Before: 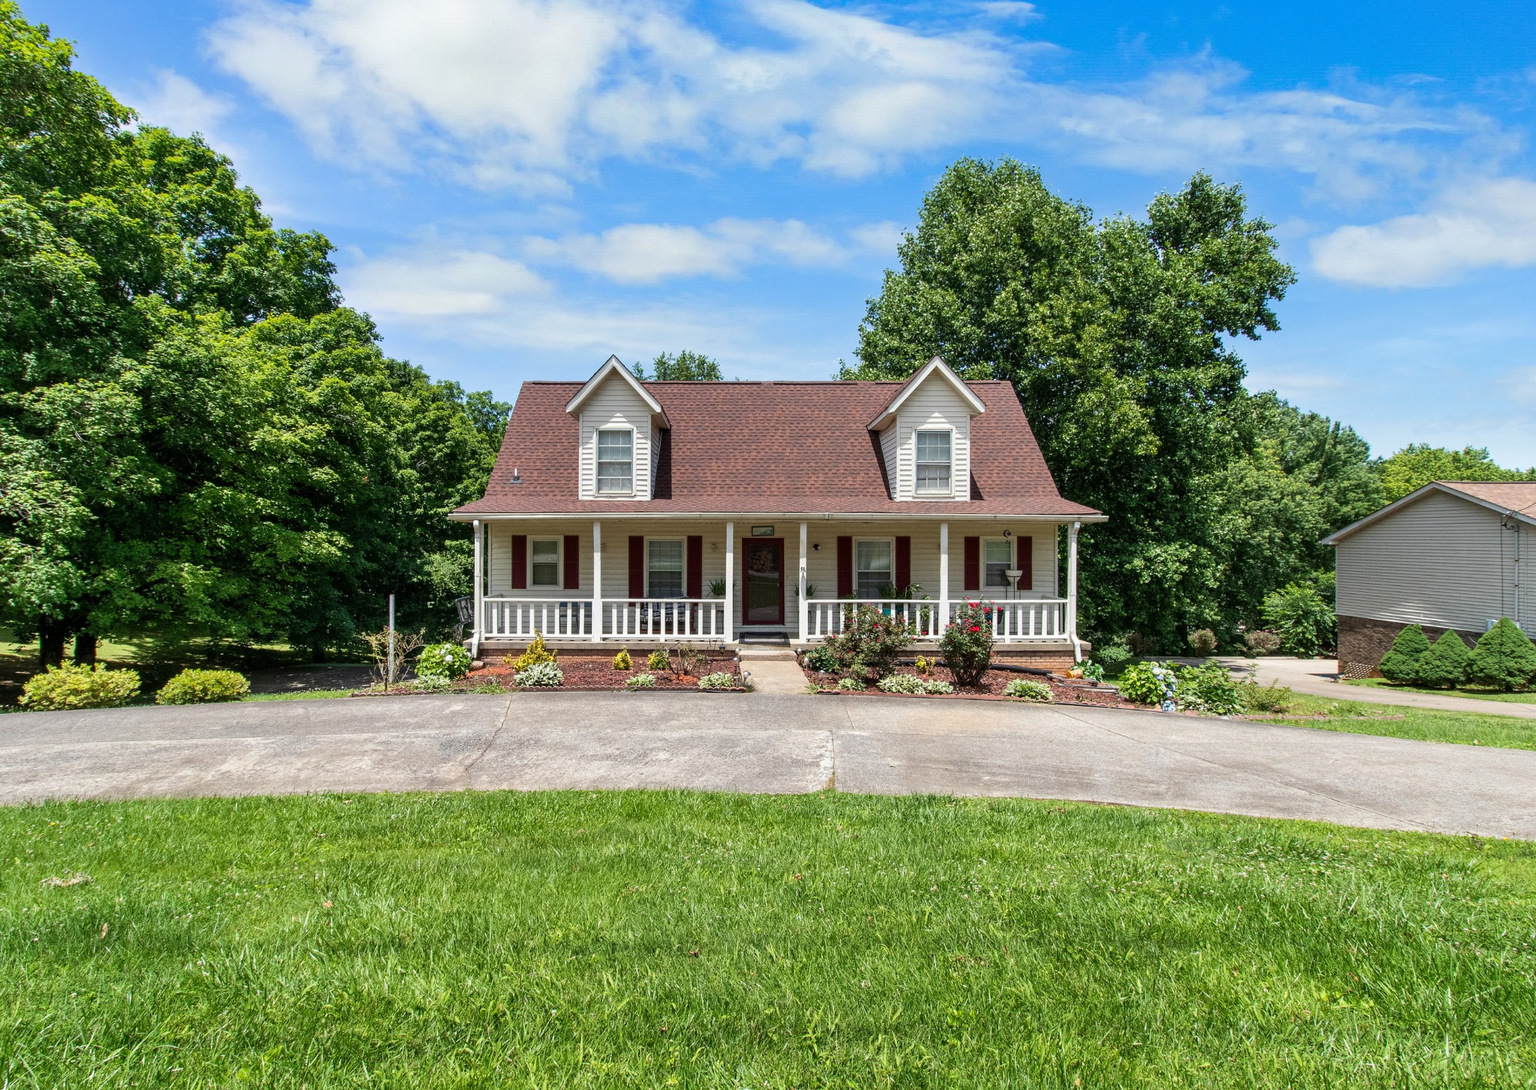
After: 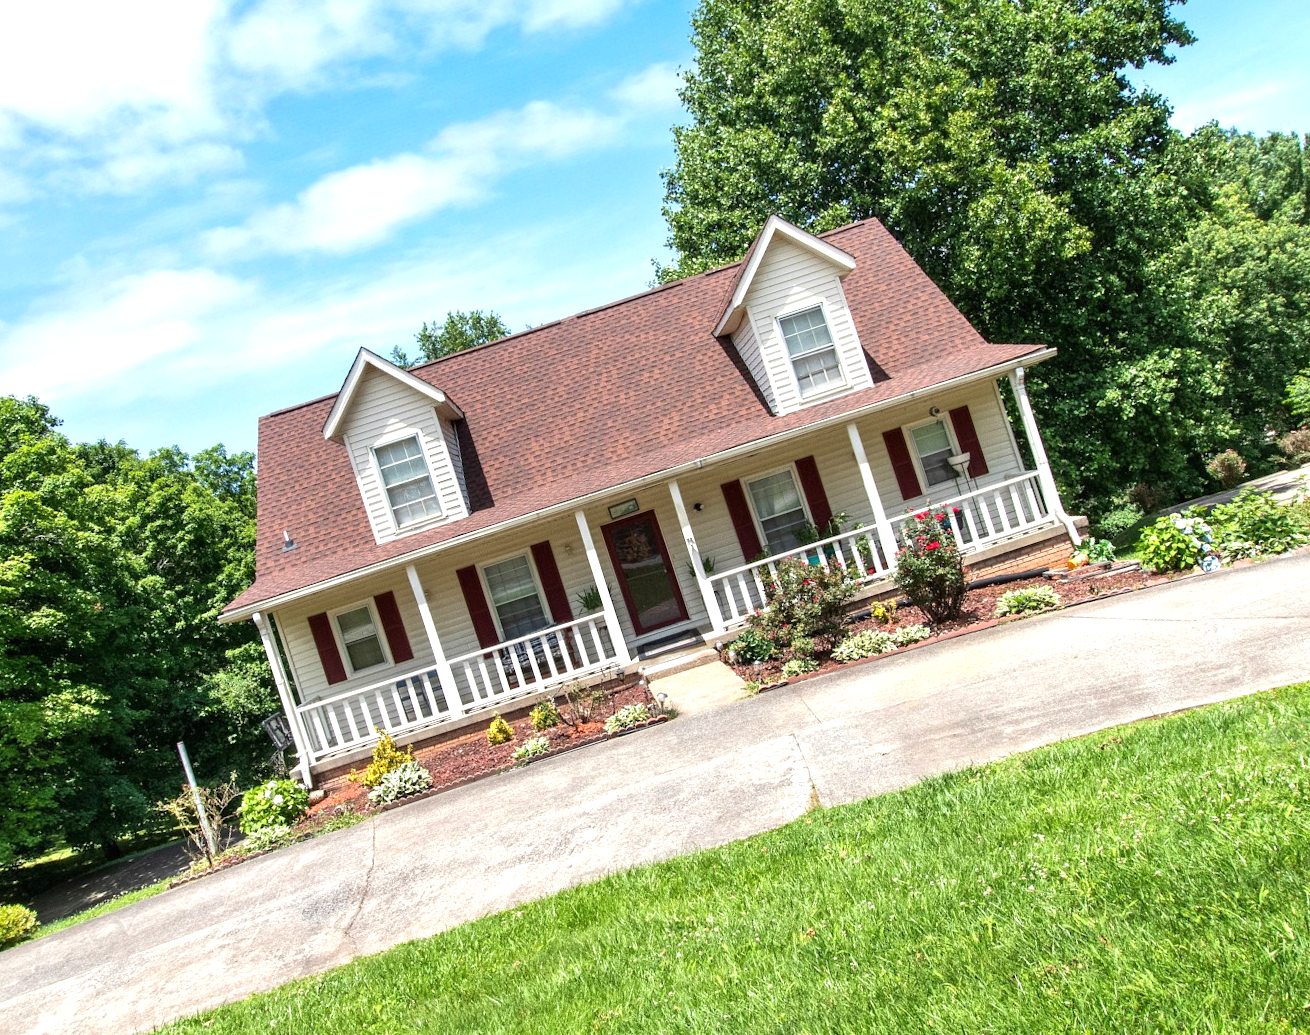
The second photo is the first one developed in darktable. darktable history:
exposure: black level correction 0, exposure 0.695 EV, compensate highlight preservation false
crop and rotate: angle 17.99°, left 6.945%, right 4.307%, bottom 1.163%
